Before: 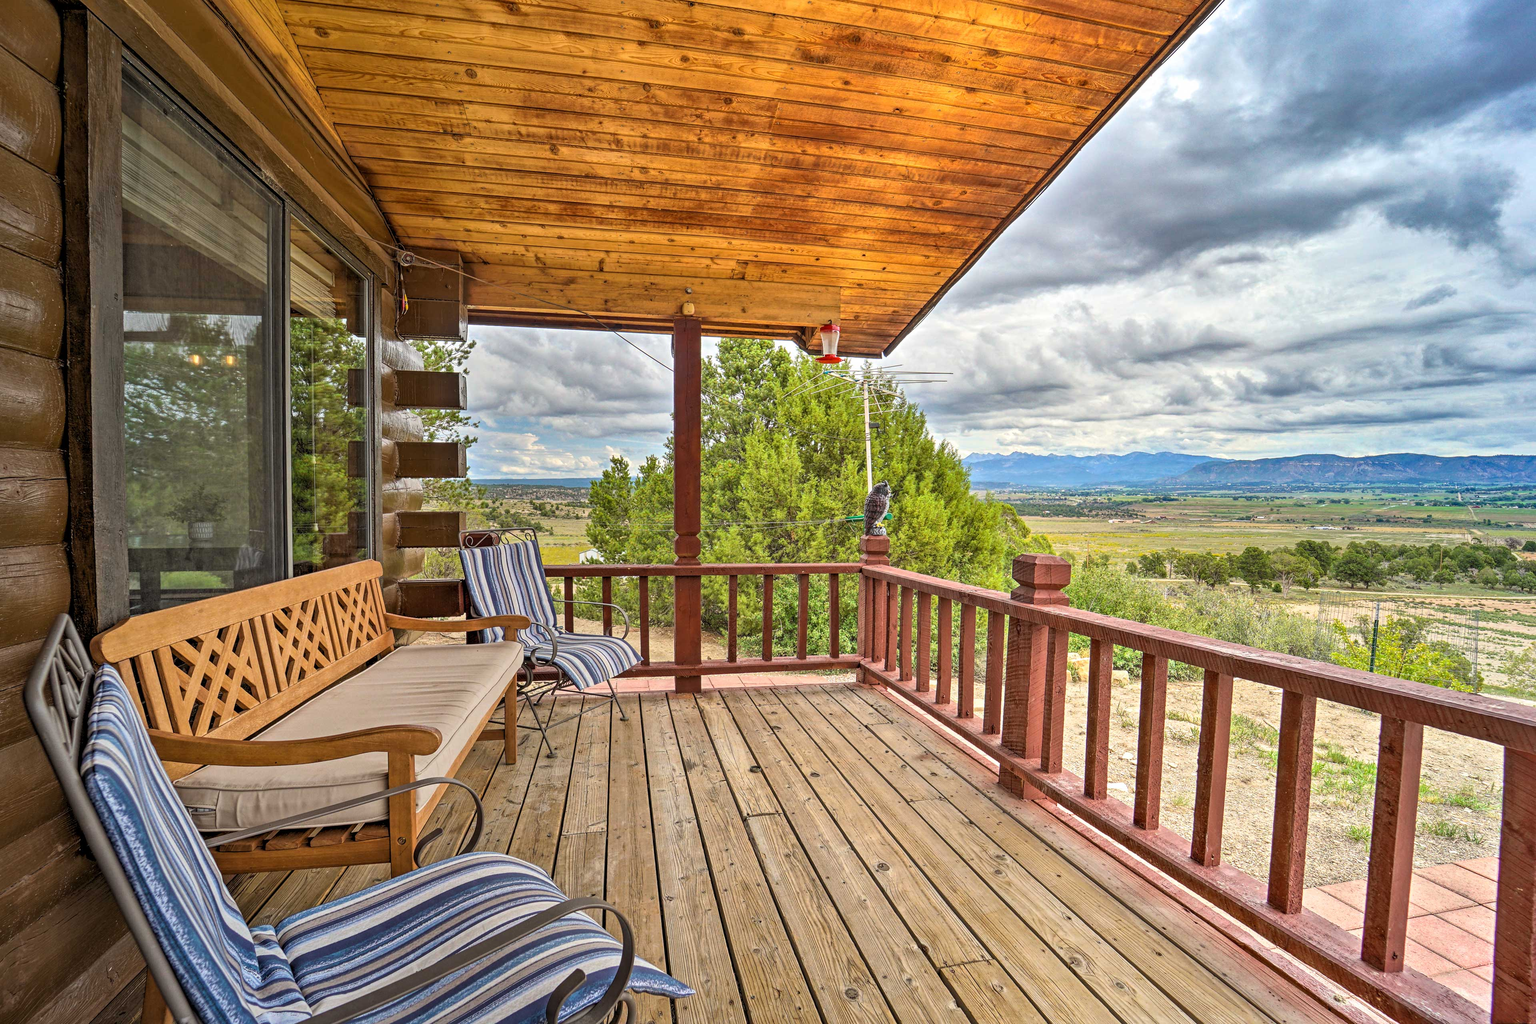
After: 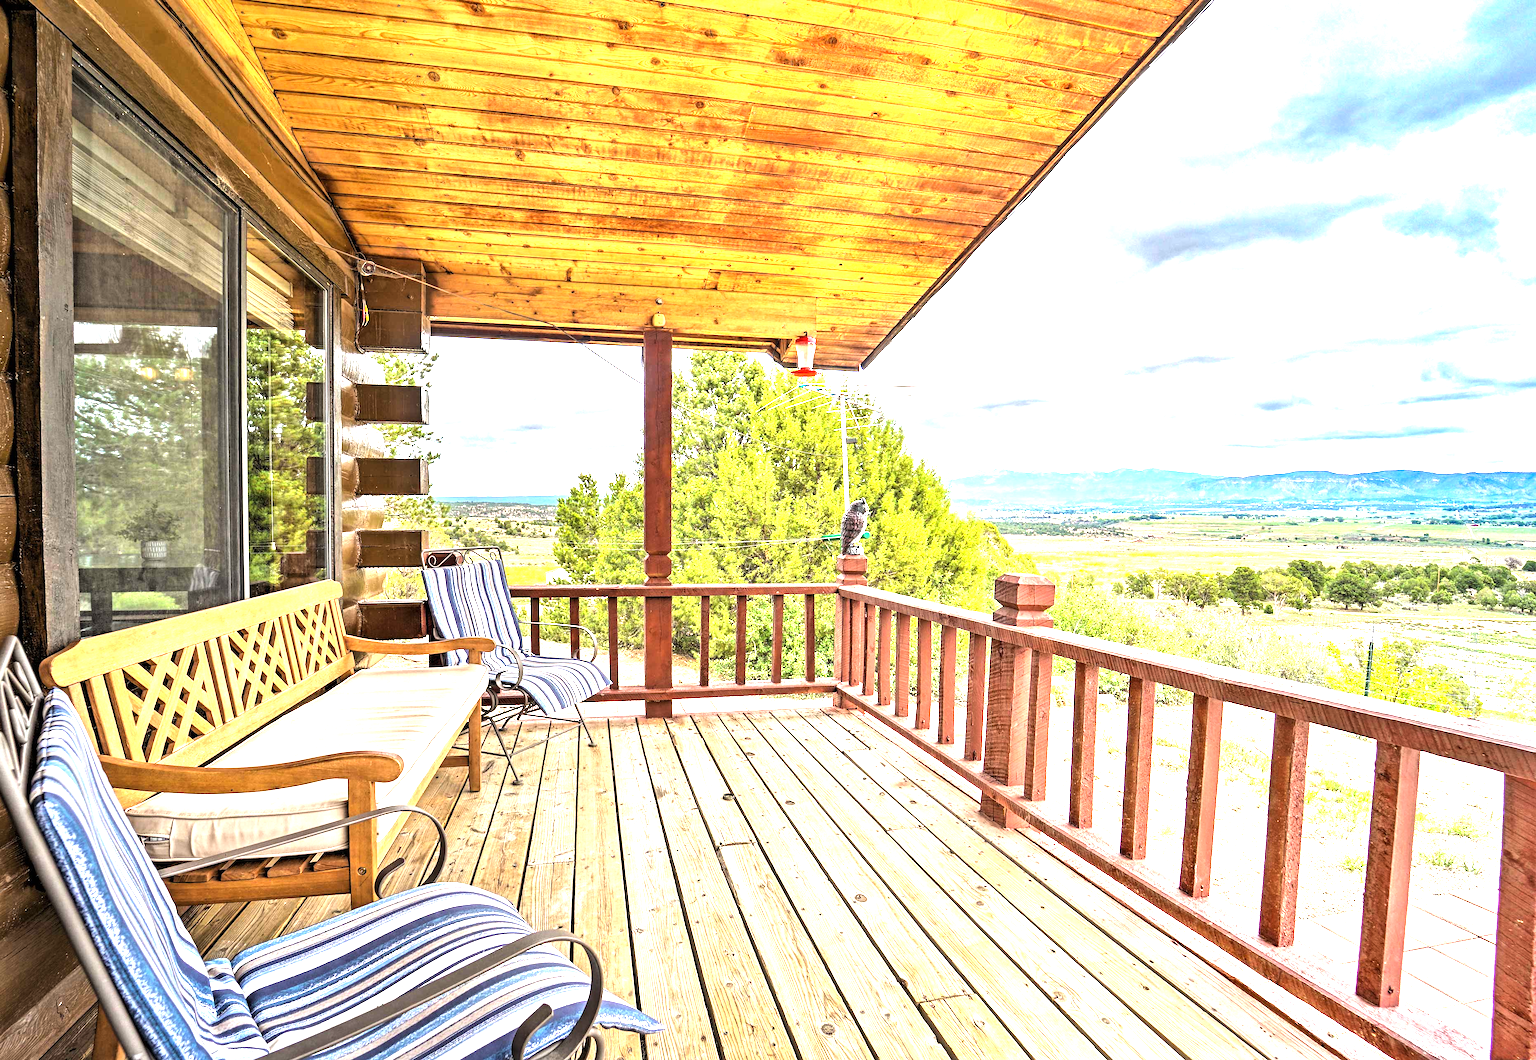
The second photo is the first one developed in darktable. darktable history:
exposure: black level correction 0, exposure 1.199 EV, compensate highlight preservation false
crop and rotate: left 3.437%
tone equalizer: -8 EV -0.769 EV, -7 EV -0.714 EV, -6 EV -0.632 EV, -5 EV -0.384 EV, -3 EV 0.395 EV, -2 EV 0.6 EV, -1 EV 0.686 EV, +0 EV 0.732 EV, edges refinement/feathering 500, mask exposure compensation -1.26 EV, preserve details no
